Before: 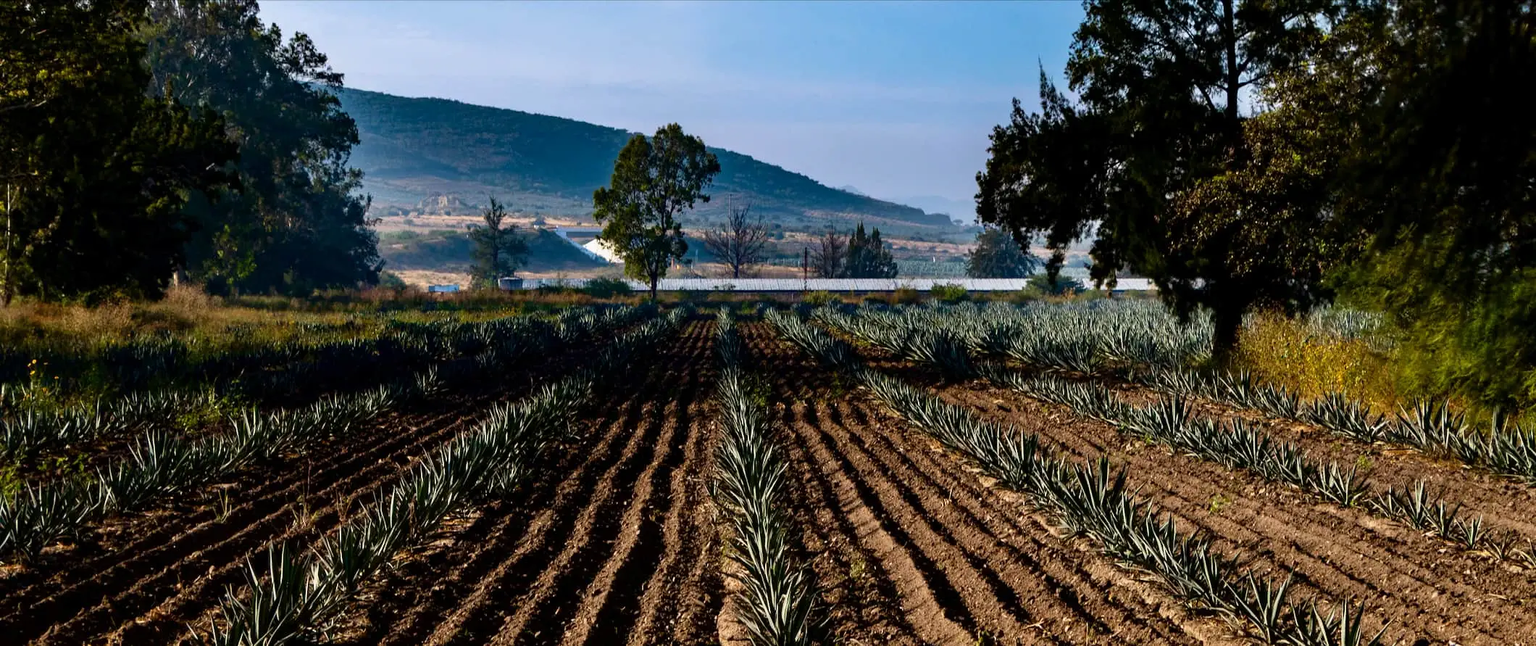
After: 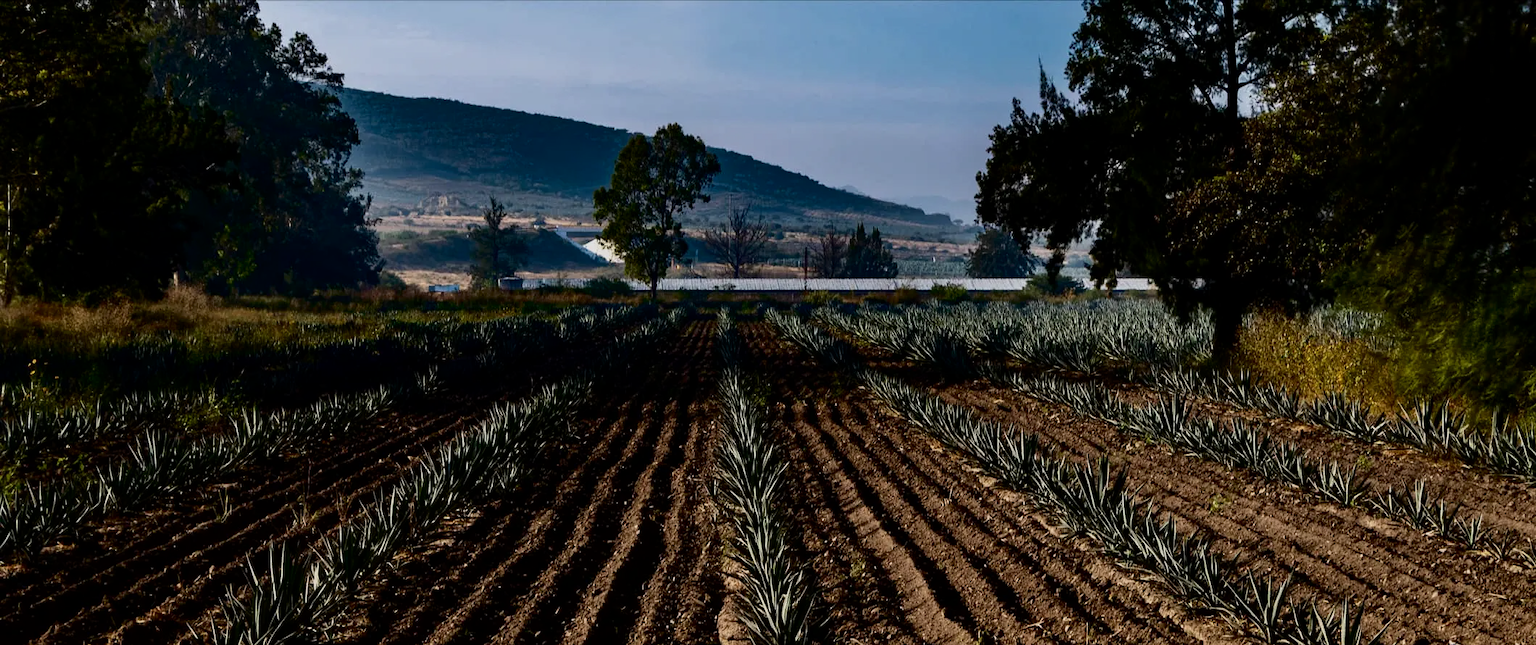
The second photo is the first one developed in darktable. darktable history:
exposure: black level correction 0, exposure -0.858 EV, compensate exposure bias true, compensate highlight preservation false
tone curve: curves: ch0 [(0, 0) (0.003, 0.002) (0.011, 0.006) (0.025, 0.014) (0.044, 0.025) (0.069, 0.039) (0.1, 0.056) (0.136, 0.082) (0.177, 0.116) (0.224, 0.163) (0.277, 0.233) (0.335, 0.311) (0.399, 0.396) (0.468, 0.488) (0.543, 0.588) (0.623, 0.695) (0.709, 0.809) (0.801, 0.912) (0.898, 0.997) (1, 1)], color space Lab, independent channels, preserve colors none
